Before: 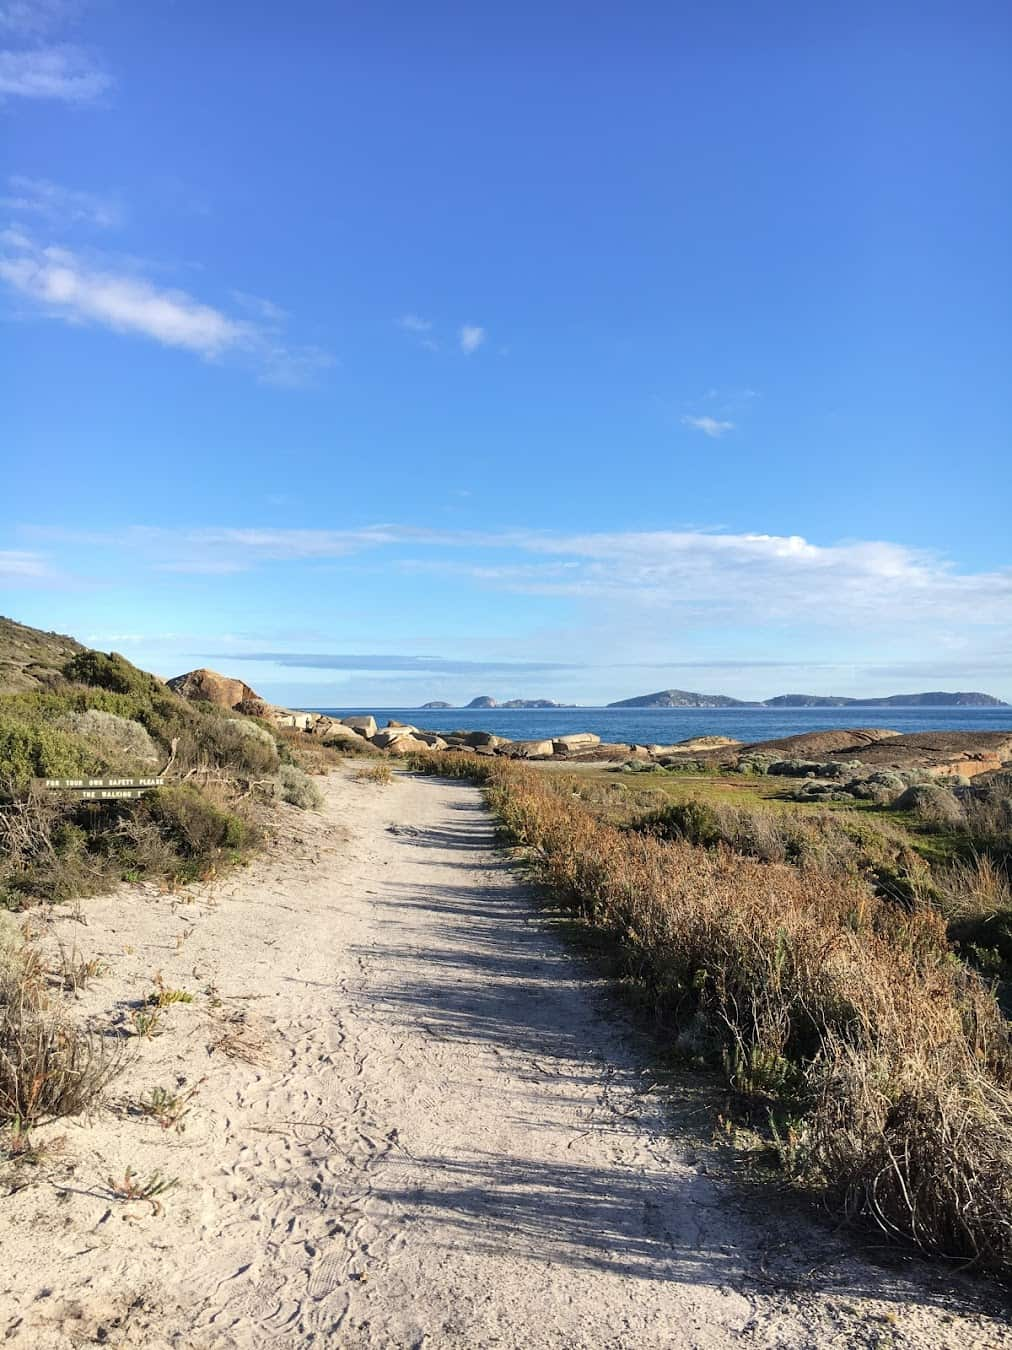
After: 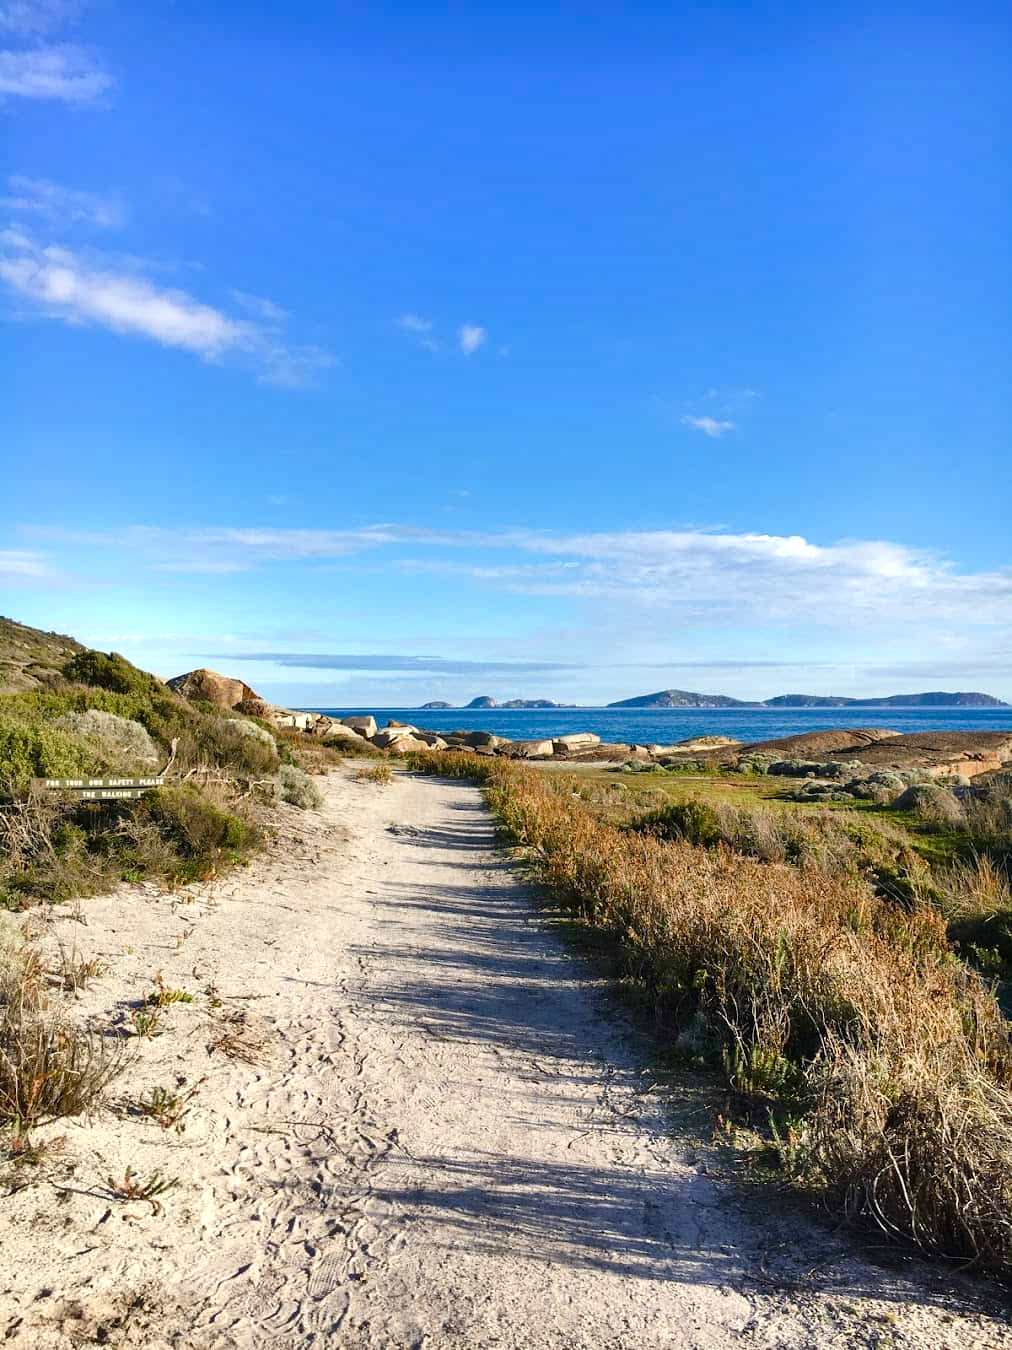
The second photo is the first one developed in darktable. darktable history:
color balance rgb: shadows lift › chroma 0.732%, shadows lift › hue 113.84°, highlights gain › luminance 14.557%, linear chroma grading › global chroma 15.232%, perceptual saturation grading › global saturation 20%, perceptual saturation grading › highlights -50.296%, perceptual saturation grading › shadows 30.381%, global vibrance 20%
shadows and highlights: highlights color adjustment 49.63%, soften with gaussian
